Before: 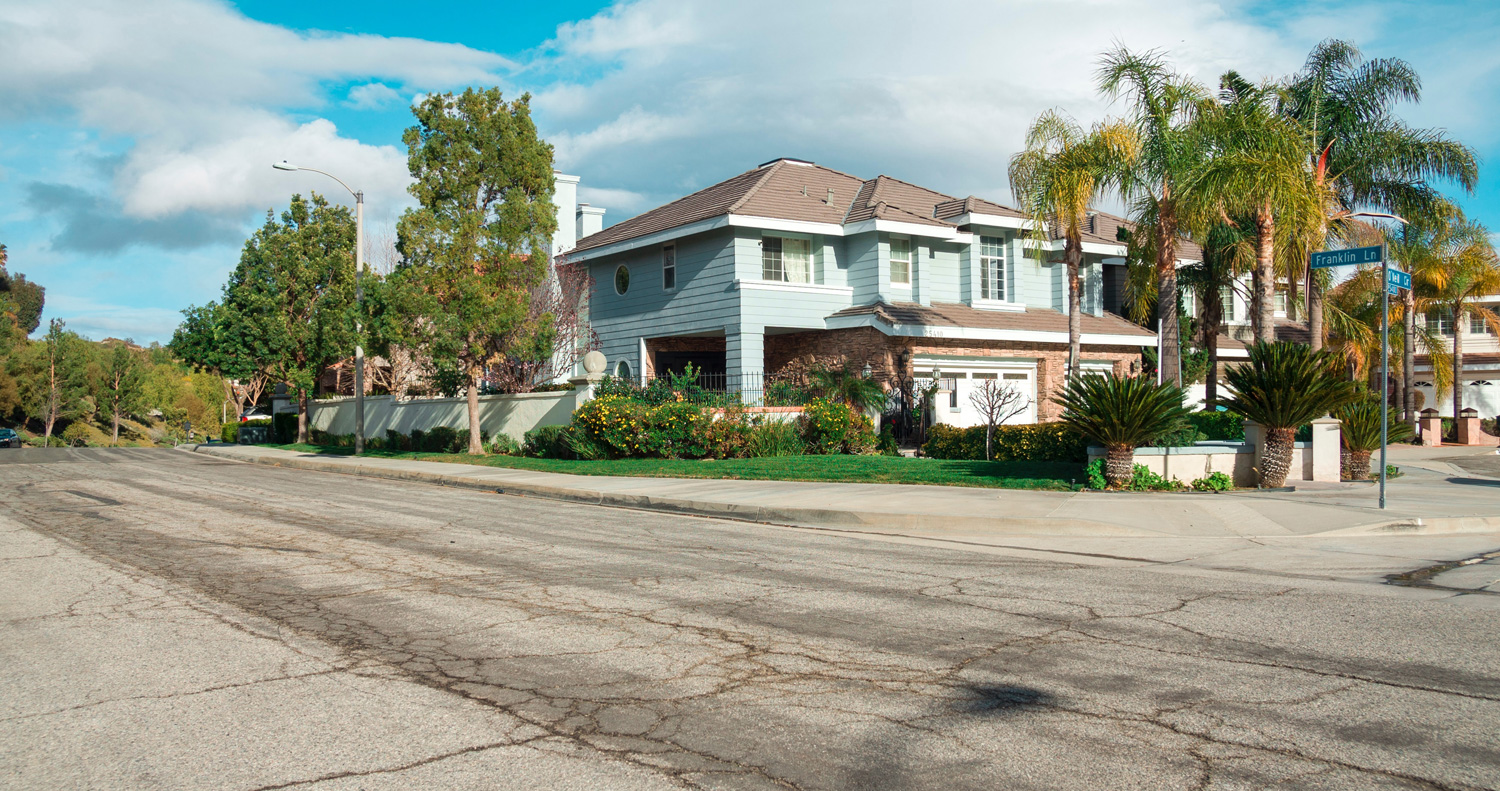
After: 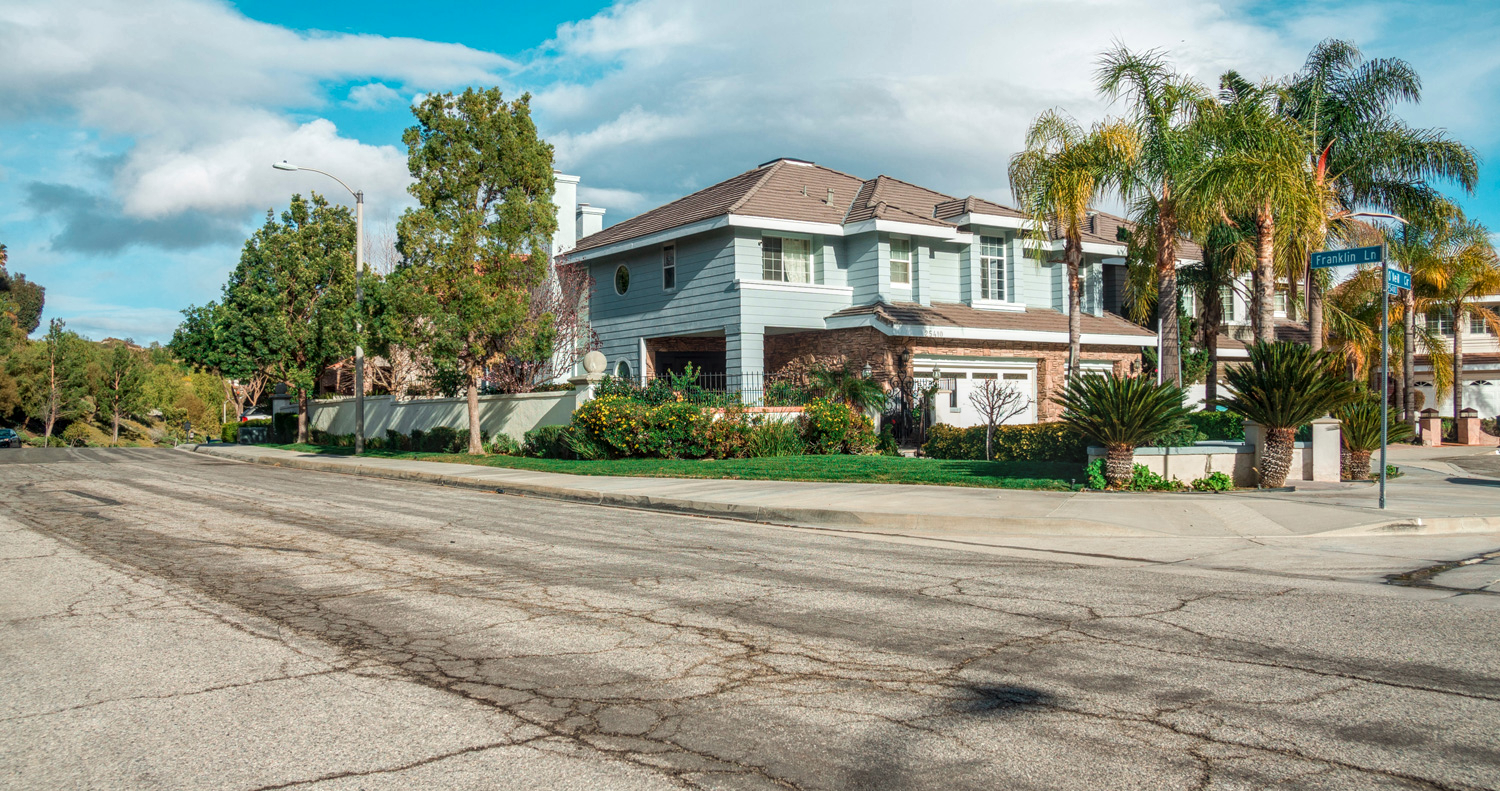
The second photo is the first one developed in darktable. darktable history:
local contrast: highlights 4%, shadows 4%, detail 134%
